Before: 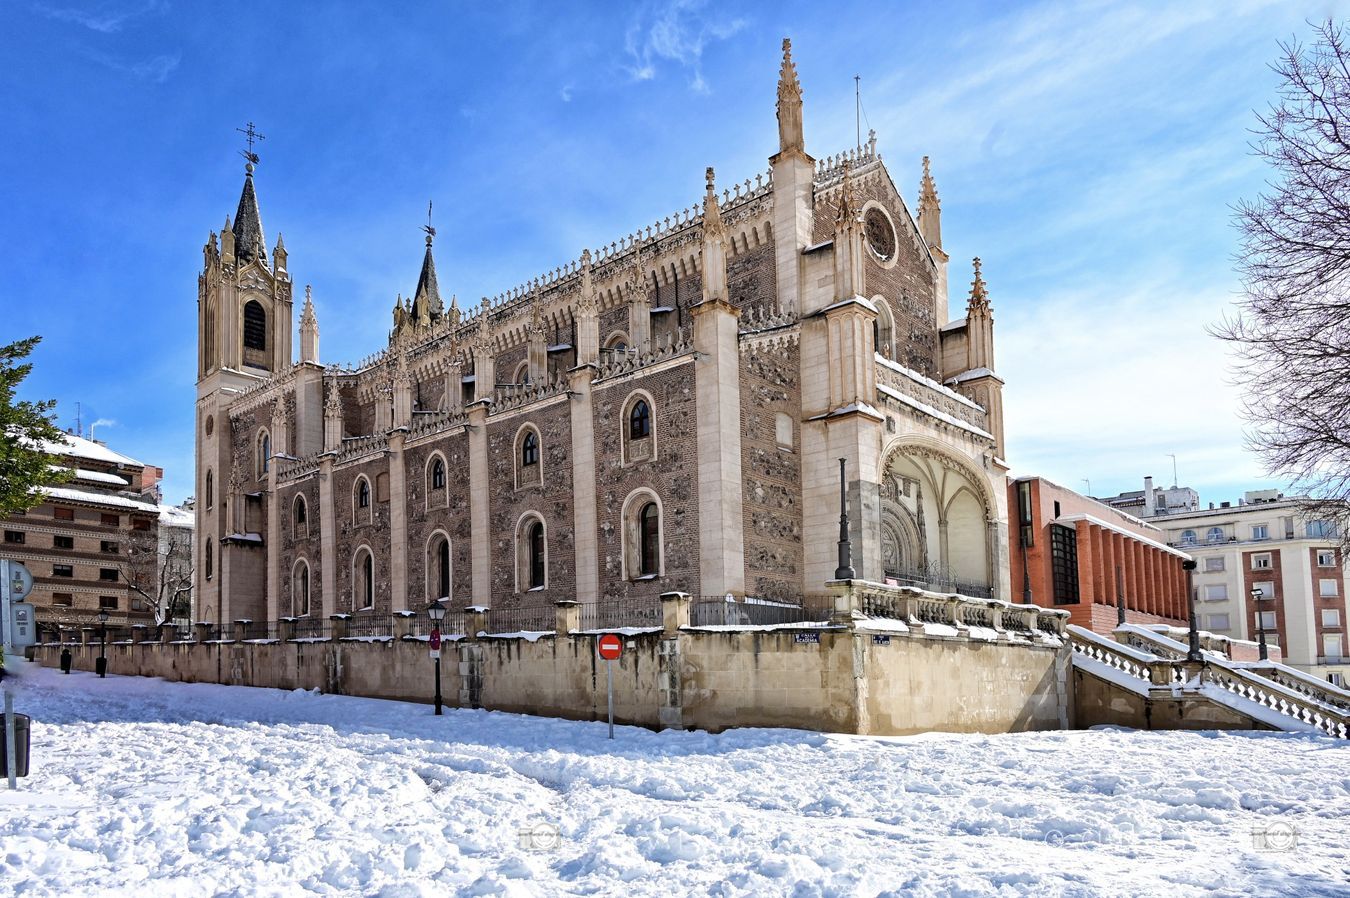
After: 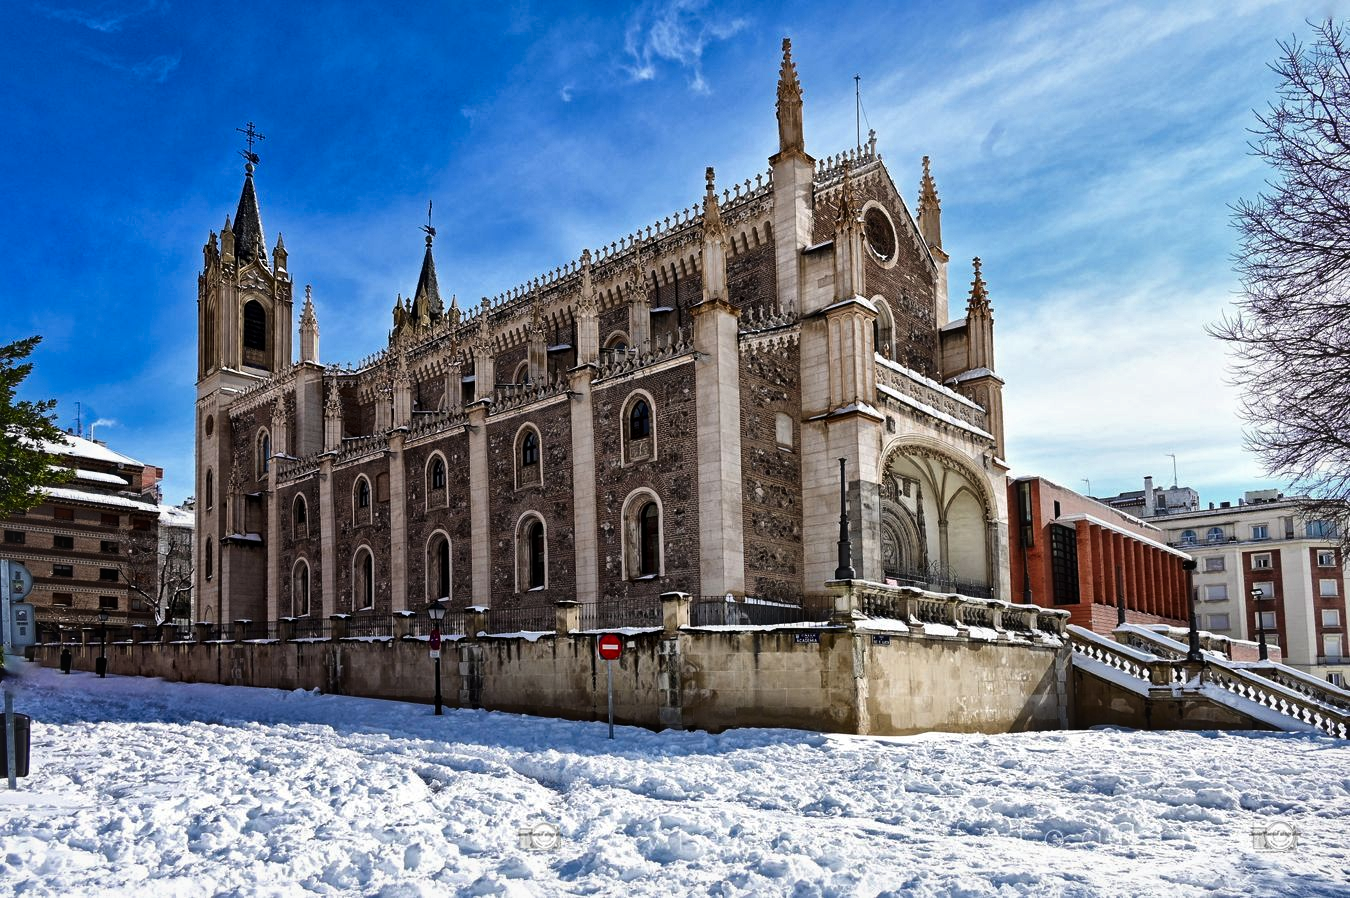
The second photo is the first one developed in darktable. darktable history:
contrast brightness saturation: contrast 0.096, brightness -0.268, saturation 0.138
local contrast: mode bilateral grid, contrast 50, coarseness 50, detail 150%, midtone range 0.2
exposure: black level correction -0.025, exposure -0.12 EV, compensate exposure bias true, compensate highlight preservation false
contrast equalizer: octaves 7, y [[0.5, 0.488, 0.462, 0.461, 0.491, 0.5], [0.5 ×6], [0.5 ×6], [0 ×6], [0 ×6]], mix 0.32
